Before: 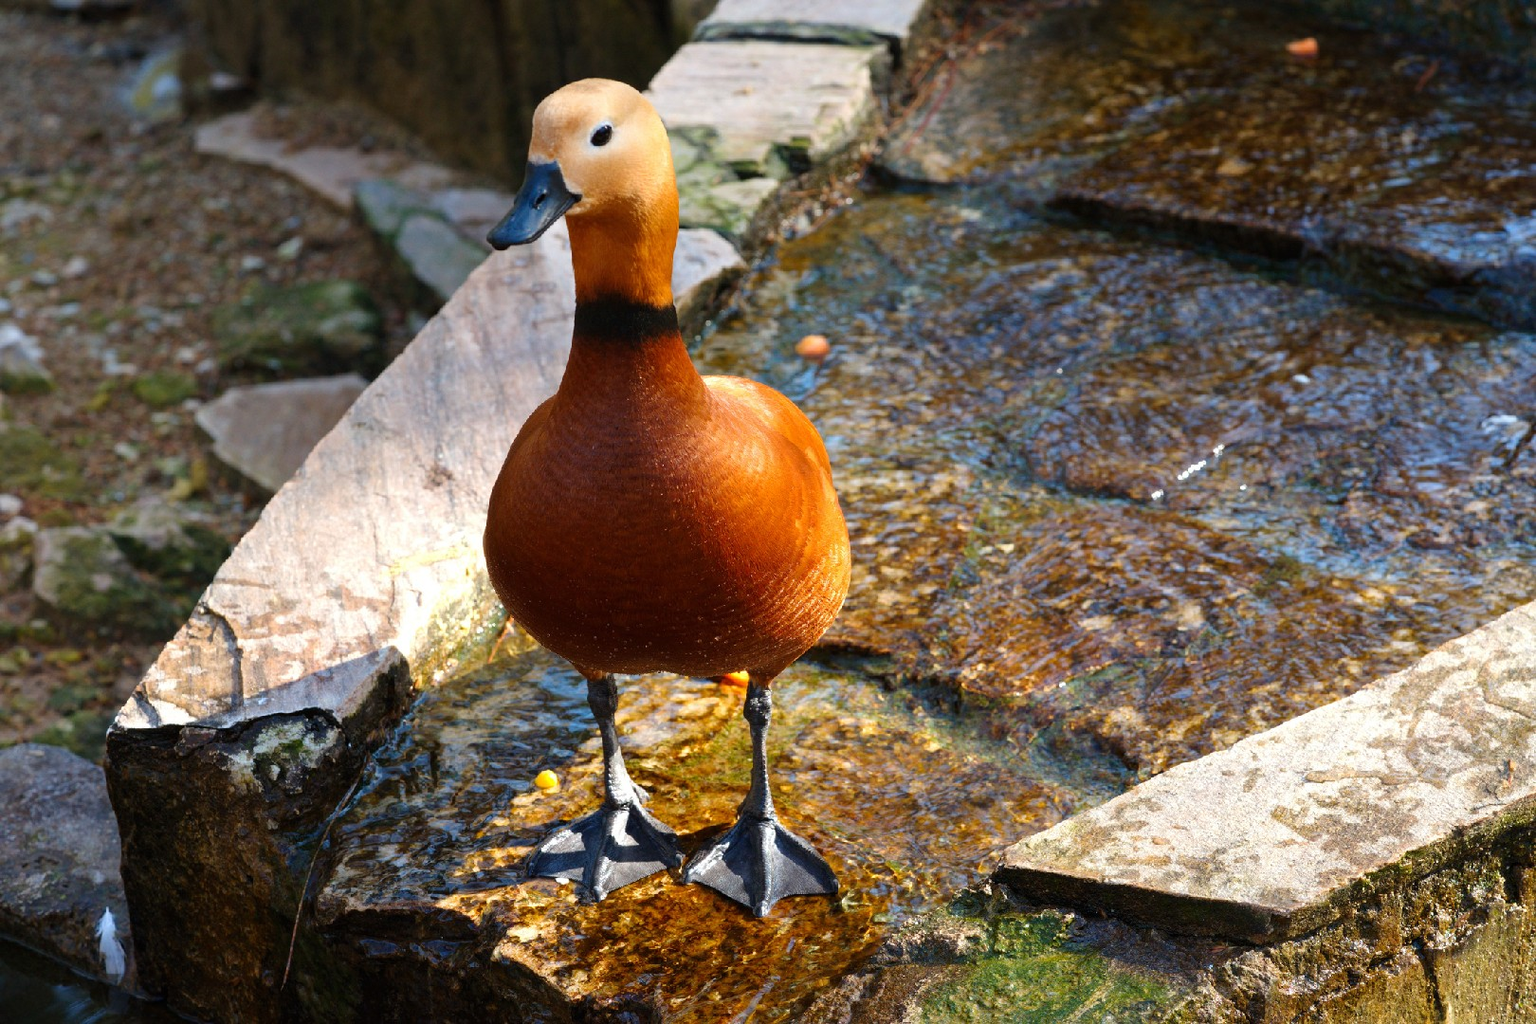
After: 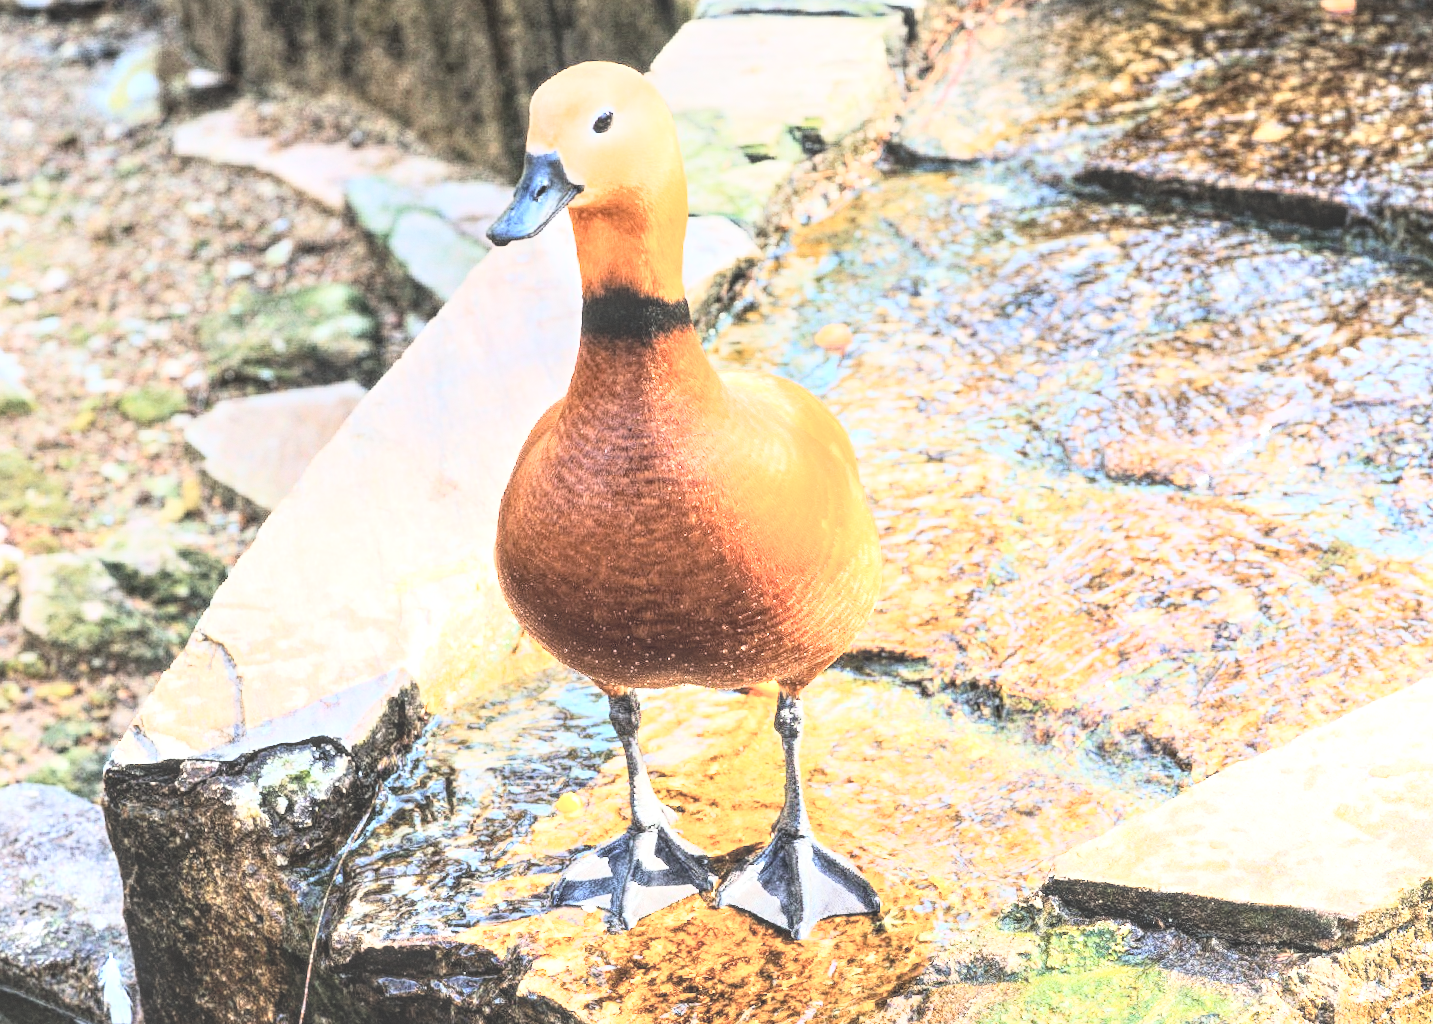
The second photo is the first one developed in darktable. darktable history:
rotate and perspective: rotation -2°, crop left 0.022, crop right 0.978, crop top 0.049, crop bottom 0.951
exposure: black level correction 0, exposure 2 EV, compensate highlight preservation false
grain: coarseness 0.09 ISO, strength 10%
rgb curve: curves: ch0 [(0, 0) (0.21, 0.15) (0.24, 0.21) (0.5, 0.75) (0.75, 0.96) (0.89, 0.99) (1, 1)]; ch1 [(0, 0.02) (0.21, 0.13) (0.25, 0.2) (0.5, 0.67) (0.75, 0.9) (0.89, 0.97) (1, 1)]; ch2 [(0, 0.02) (0.21, 0.13) (0.25, 0.2) (0.5, 0.67) (0.75, 0.9) (0.89, 0.97) (1, 1)], compensate middle gray true
contrast brightness saturation: contrast -0.05, saturation -0.41
local contrast: highlights 66%, shadows 33%, detail 166%, midtone range 0.2
crop: right 9.509%, bottom 0.031%
